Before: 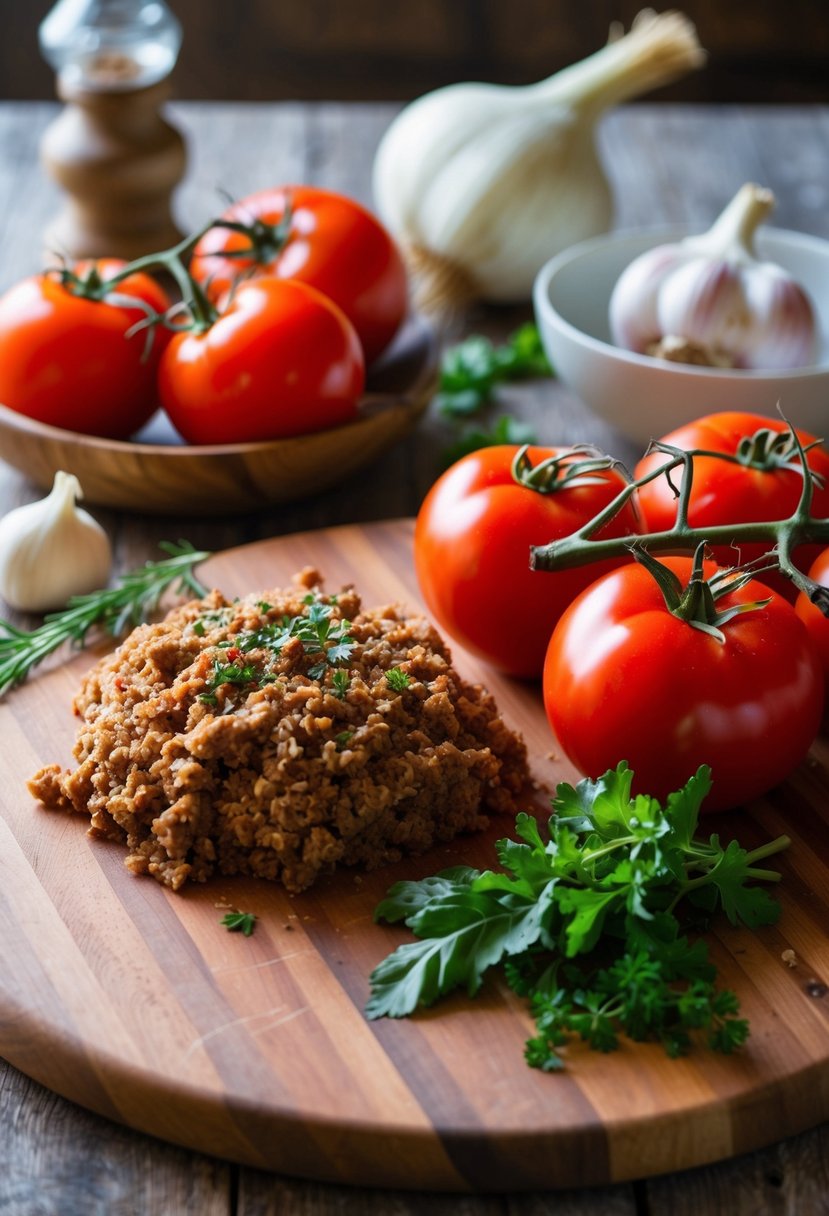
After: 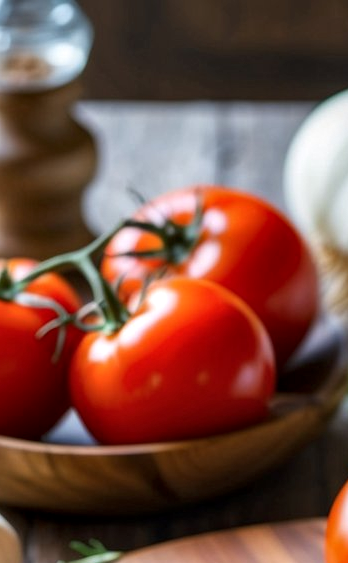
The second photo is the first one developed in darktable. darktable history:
crop and rotate: left 10.817%, top 0.062%, right 47.194%, bottom 53.626%
local contrast: detail 130%
